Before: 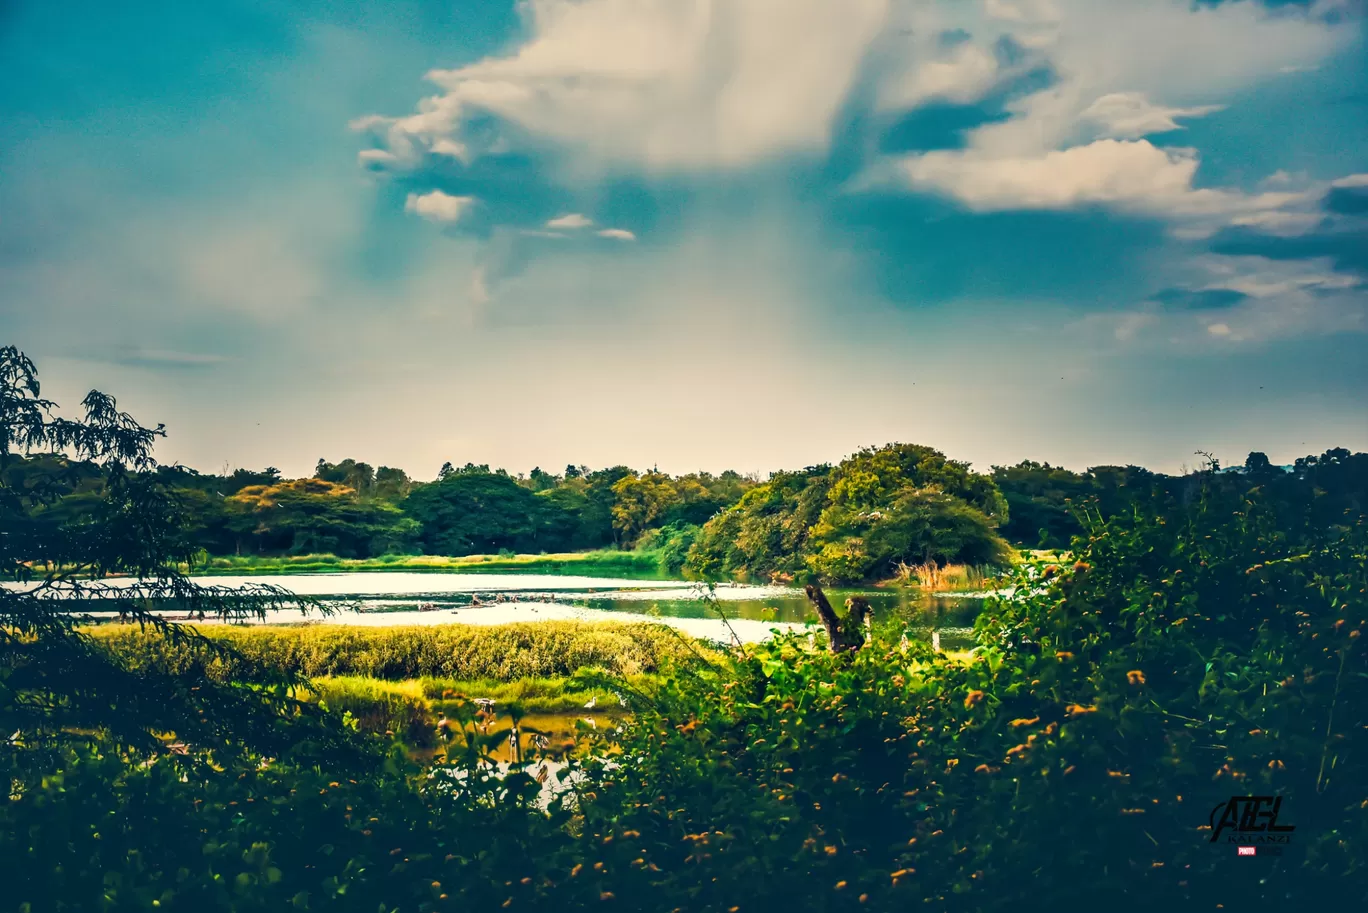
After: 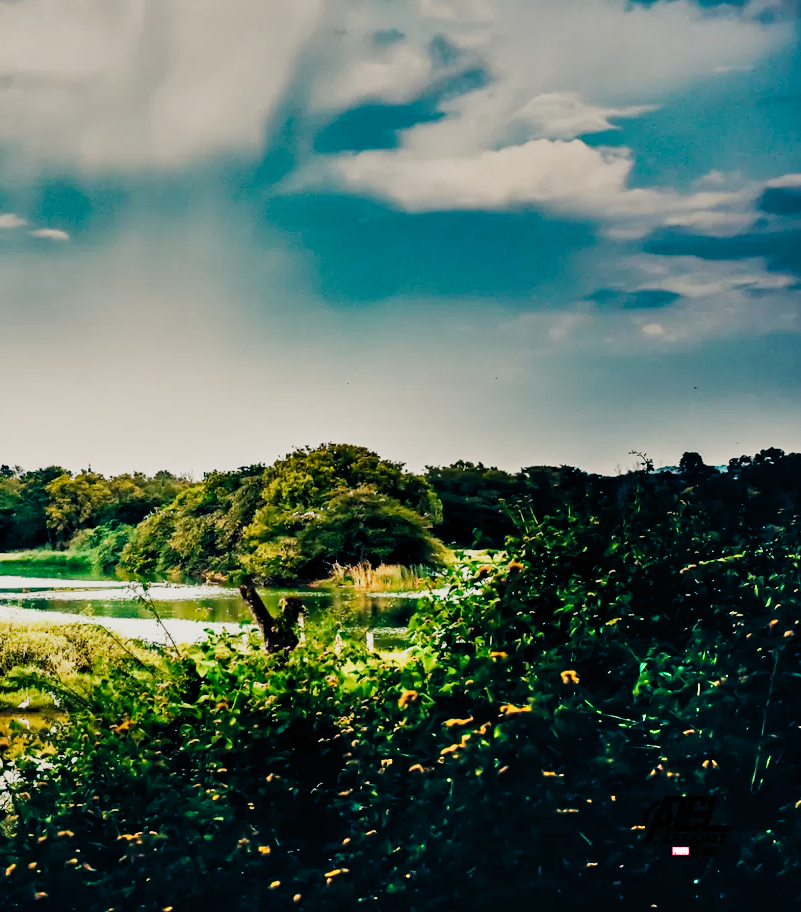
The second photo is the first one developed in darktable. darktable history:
crop: left 41.4%
filmic rgb: black relative exposure -5.11 EV, white relative exposure 3.96 EV, threshold 3.03 EV, hardness 2.88, contrast 1.296, highlights saturation mix -8.81%, preserve chrominance no, color science v5 (2021), enable highlight reconstruction true
shadows and highlights: shadows color adjustment 97.66%, low approximation 0.01, soften with gaussian
